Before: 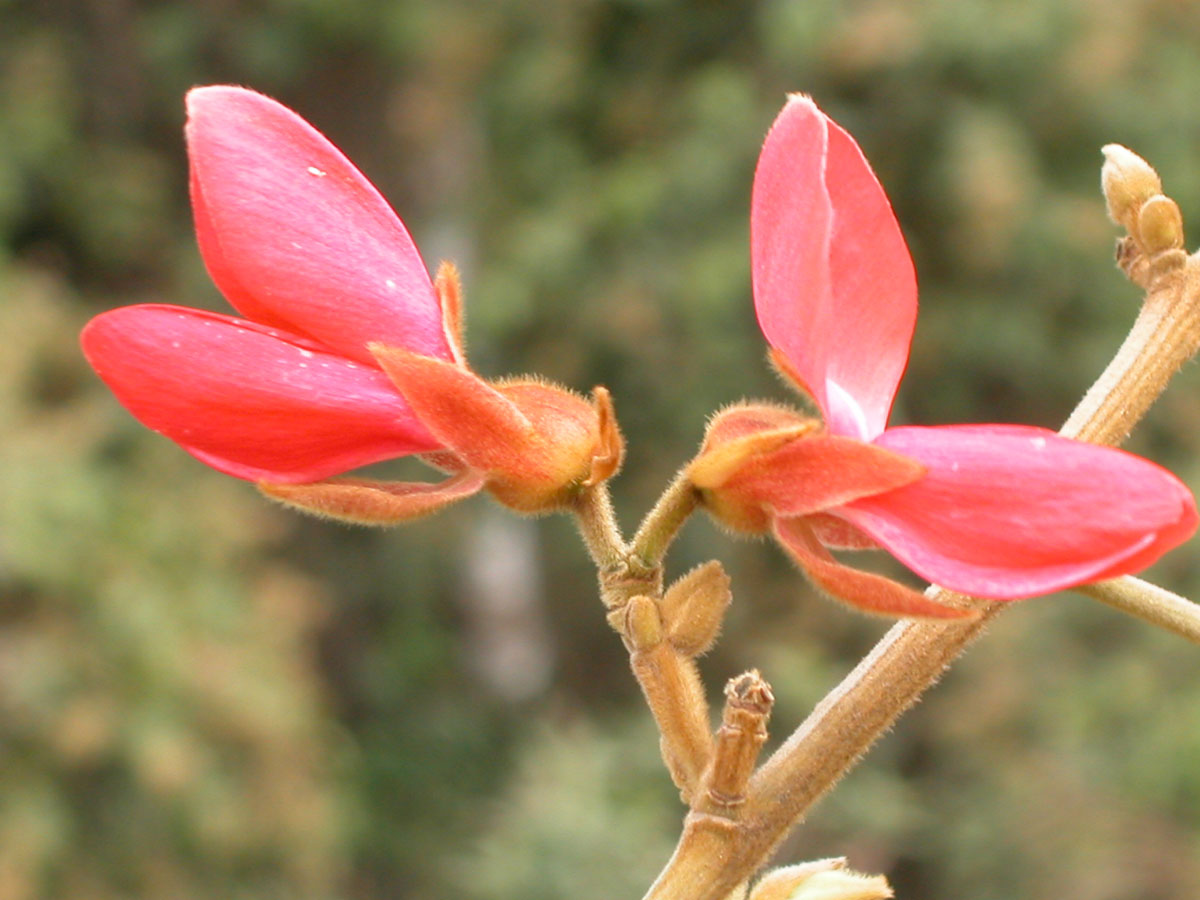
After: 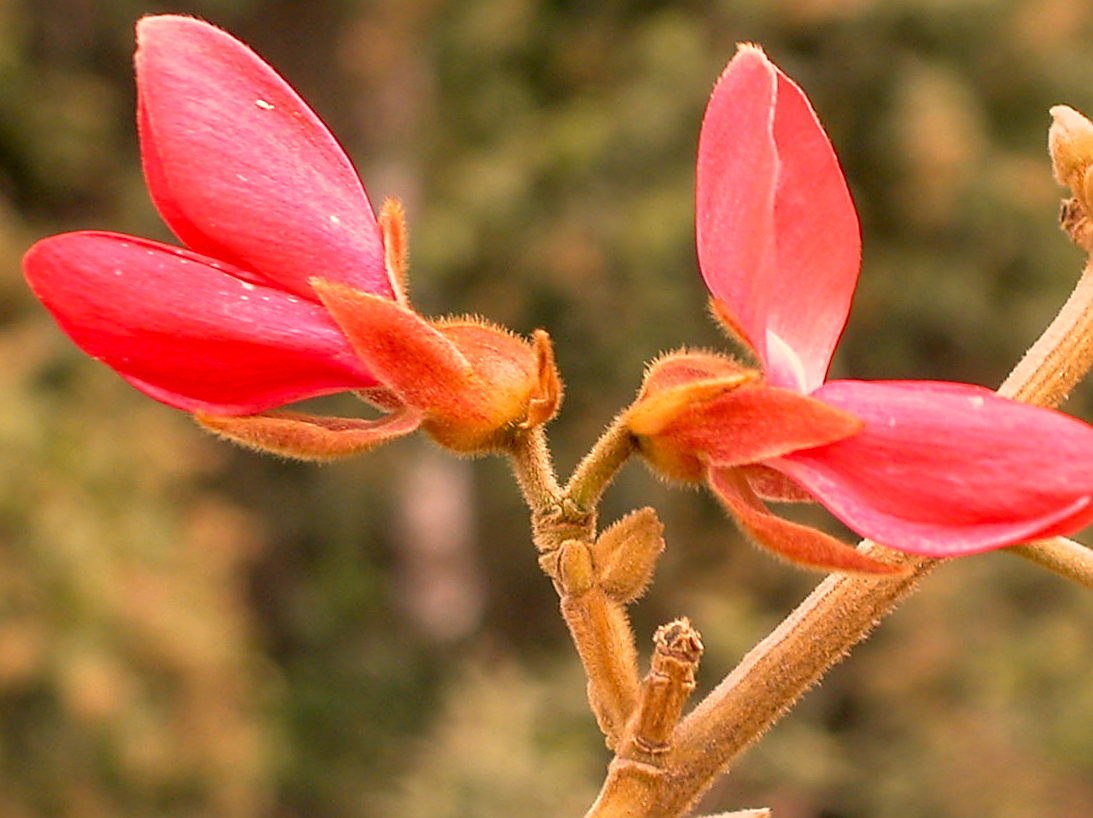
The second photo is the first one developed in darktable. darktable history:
sharpen: radius 1.65, amount 1.296
exposure: black level correction 0.006, exposure -0.219 EV, compensate exposure bias true, compensate highlight preservation false
color correction: highlights a* 22.48, highlights b* 22.3
local contrast: on, module defaults
crop and rotate: angle -2.05°, left 3.111%, top 4.312%, right 1.526%, bottom 0.439%
